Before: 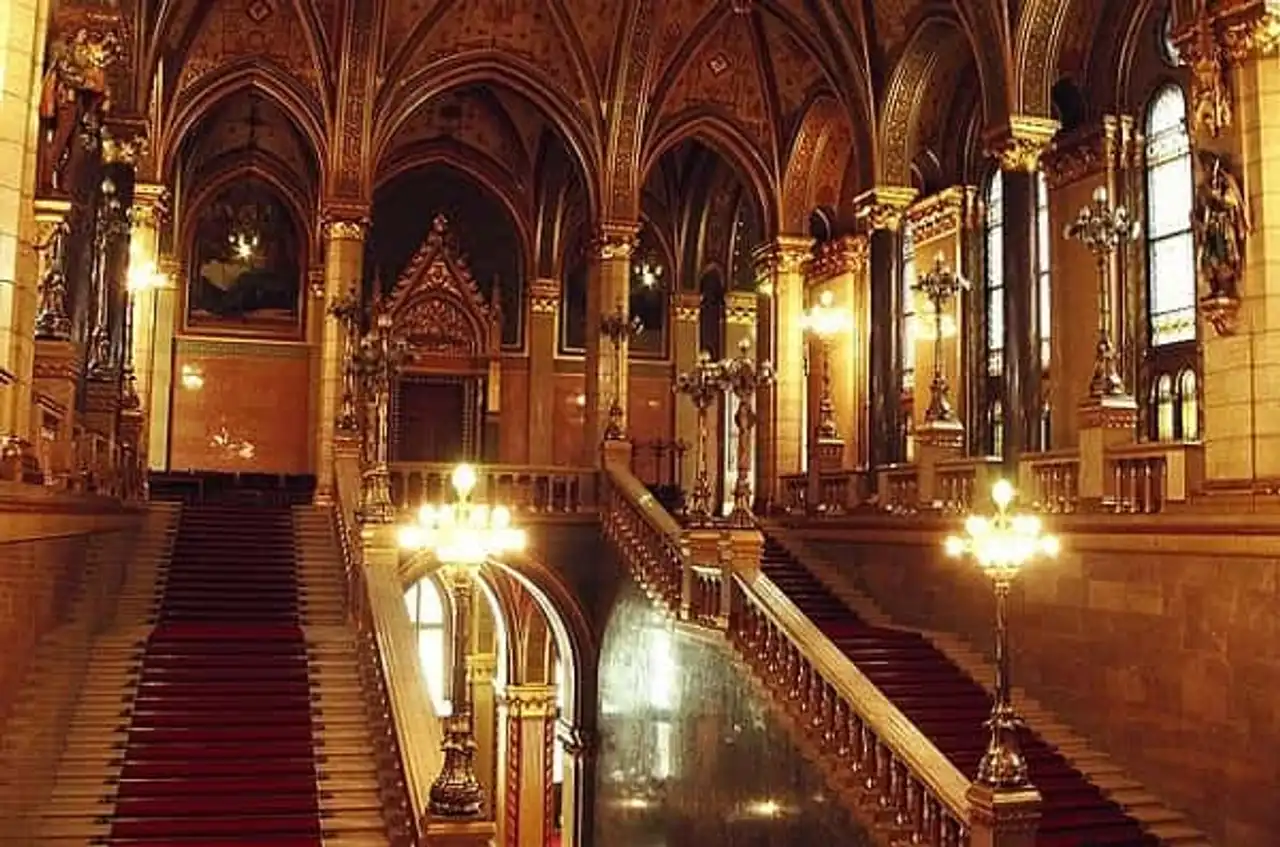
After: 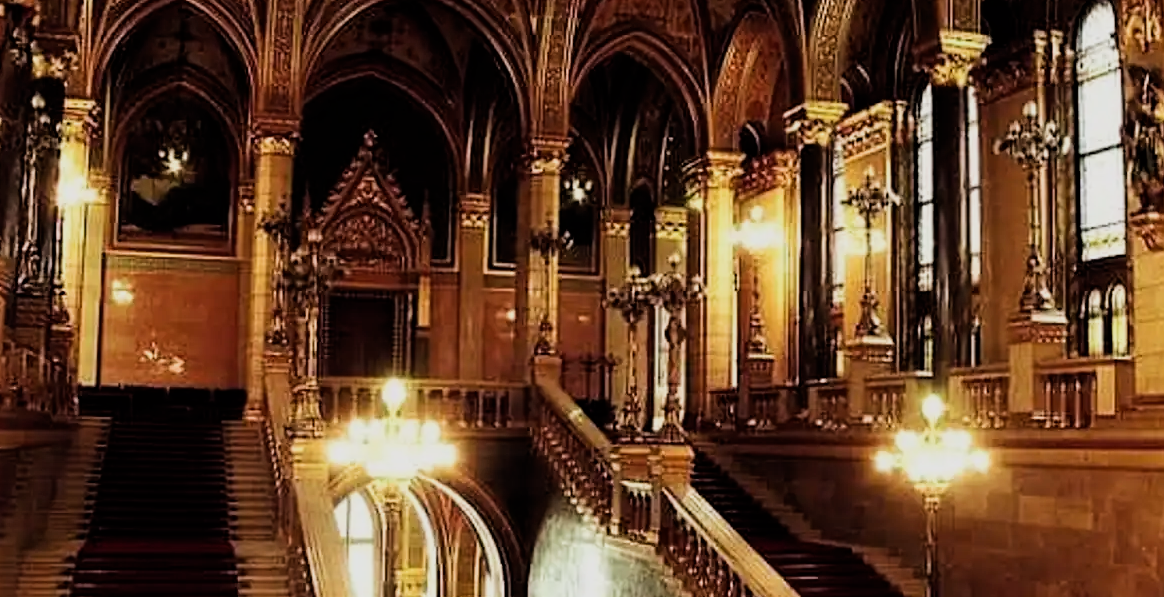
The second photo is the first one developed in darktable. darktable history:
crop: left 5.474%, top 10.105%, right 3.538%, bottom 19.317%
filmic rgb: black relative exposure -5.03 EV, white relative exposure 3.98 EV, threshold 6 EV, hardness 2.9, contrast 1.299, highlights saturation mix -29.39%, enable highlight reconstruction true
